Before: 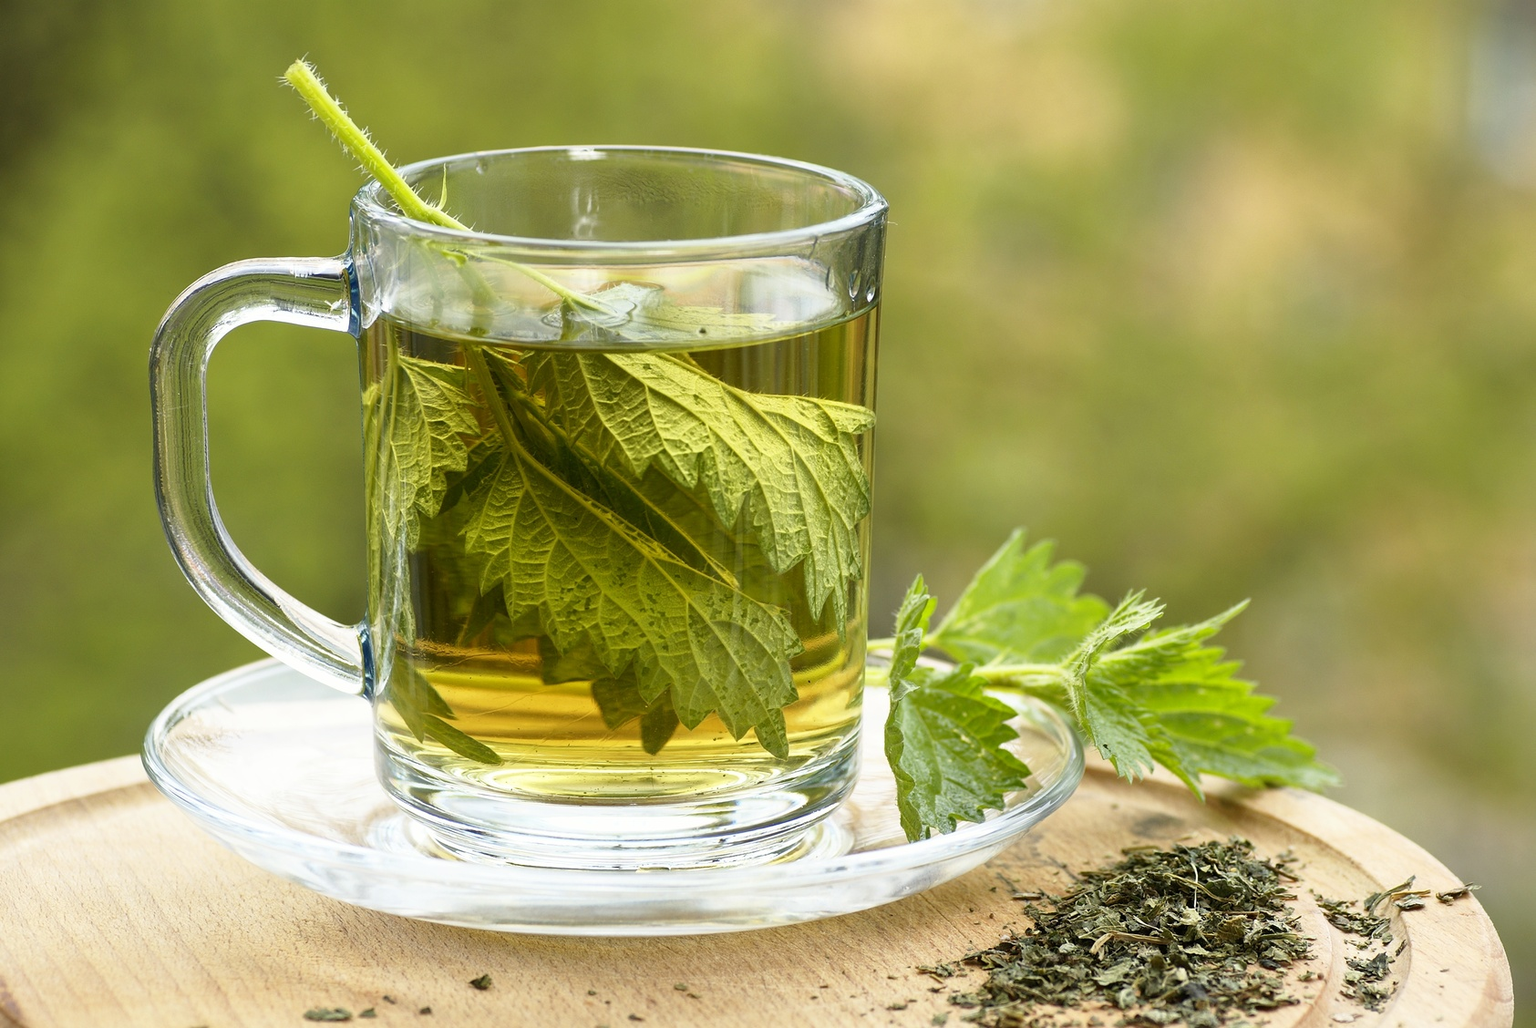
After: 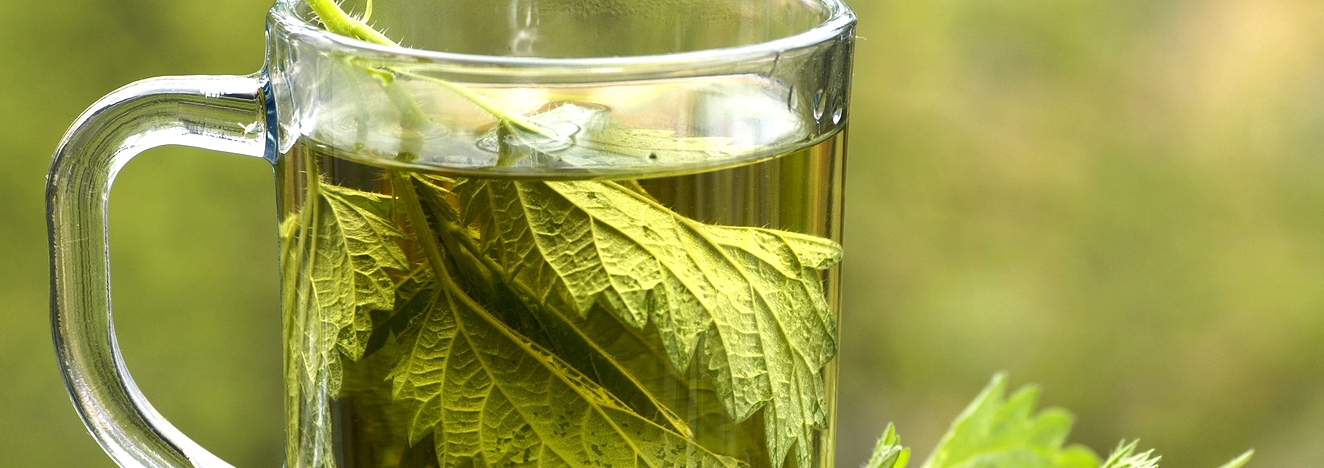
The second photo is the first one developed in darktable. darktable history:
crop: left 7.036%, top 18.398%, right 14.379%, bottom 40.043%
tone equalizer: -8 EV -0.417 EV, -7 EV -0.389 EV, -6 EV -0.333 EV, -5 EV -0.222 EV, -3 EV 0.222 EV, -2 EV 0.333 EV, -1 EV 0.389 EV, +0 EV 0.417 EV, edges refinement/feathering 500, mask exposure compensation -1.57 EV, preserve details no
